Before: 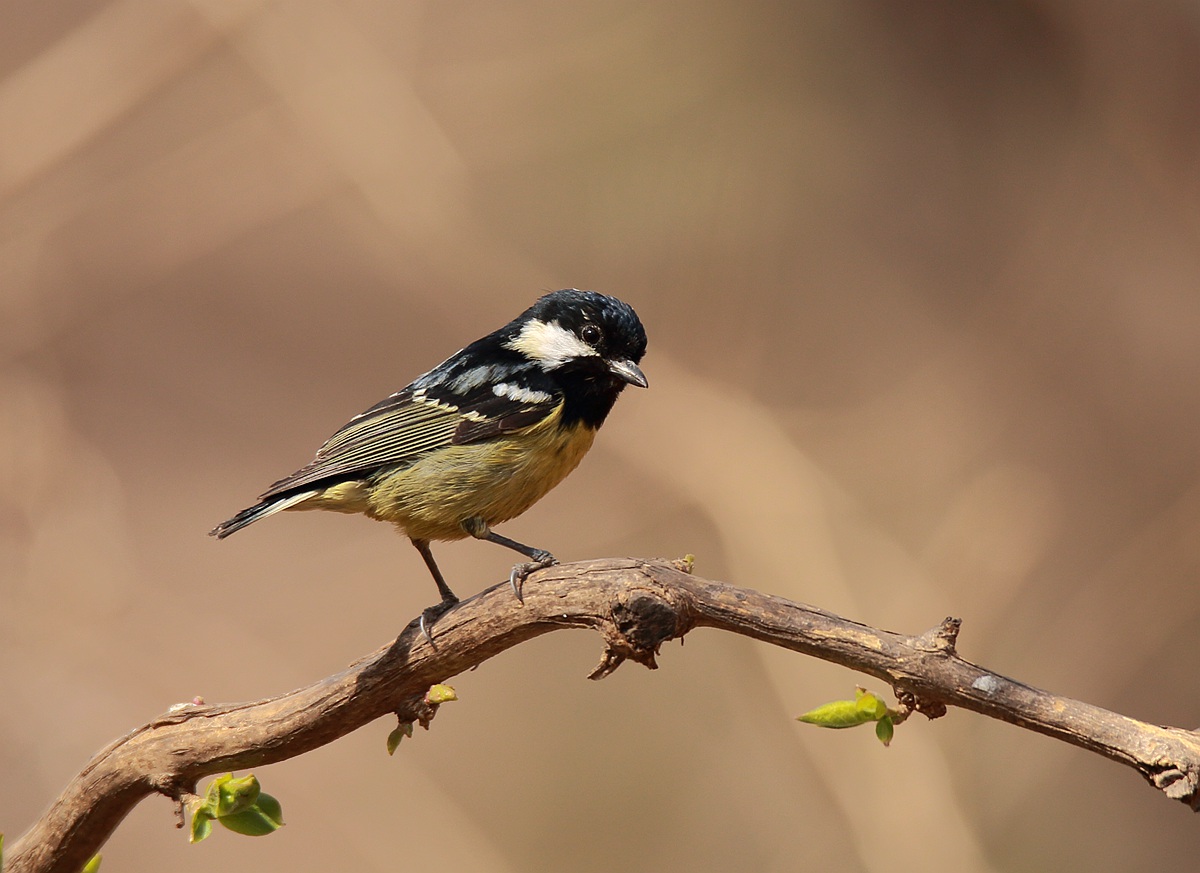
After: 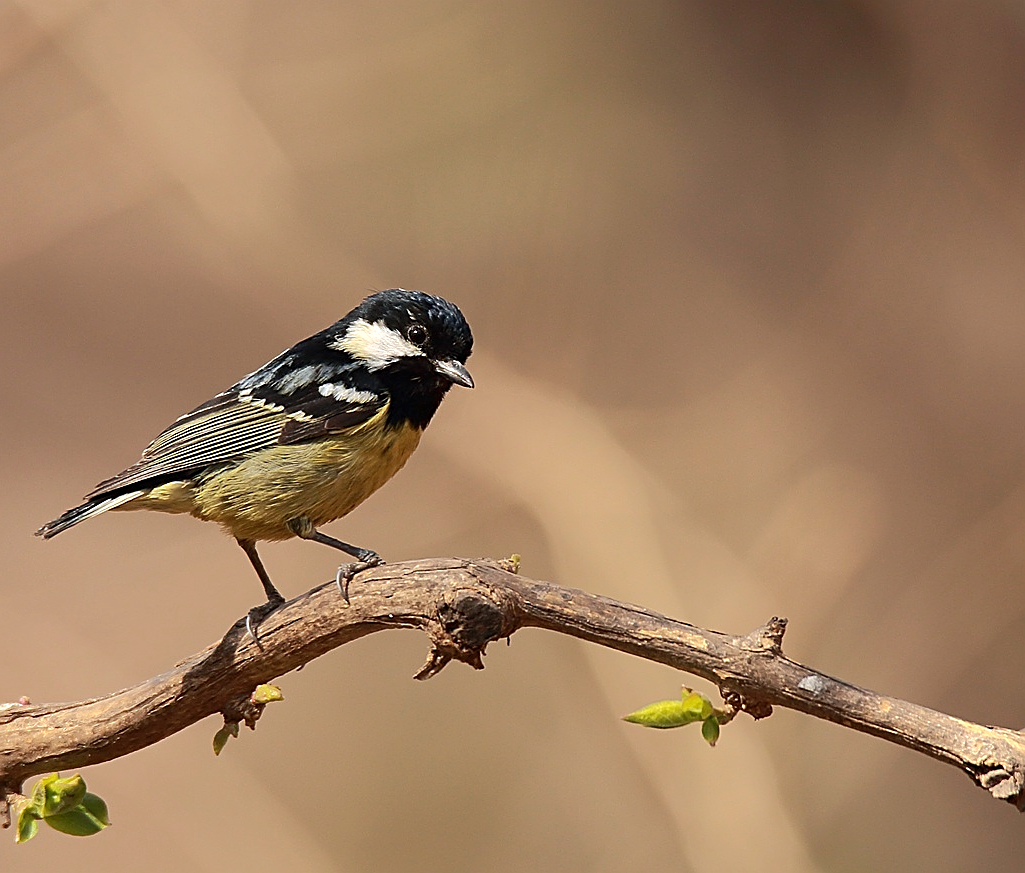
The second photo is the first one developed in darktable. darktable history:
exposure: exposure 0.129 EV, compensate exposure bias true, compensate highlight preservation false
crop and rotate: left 14.525%
sharpen: amount 0.601
